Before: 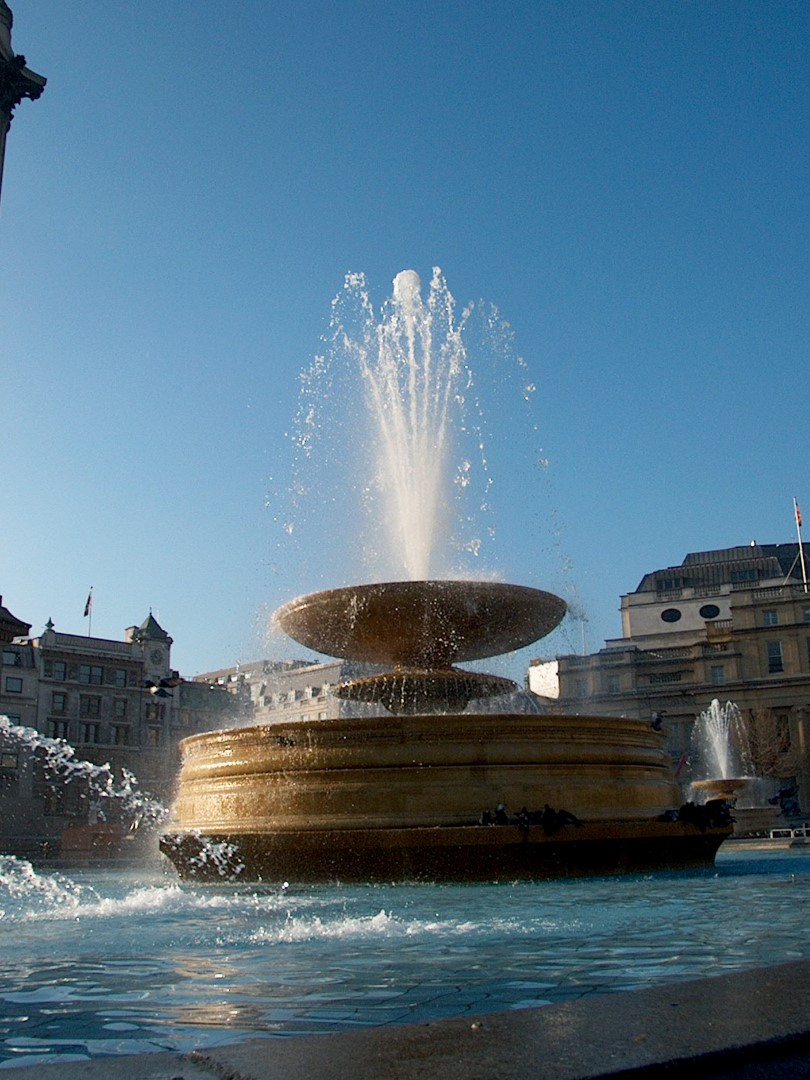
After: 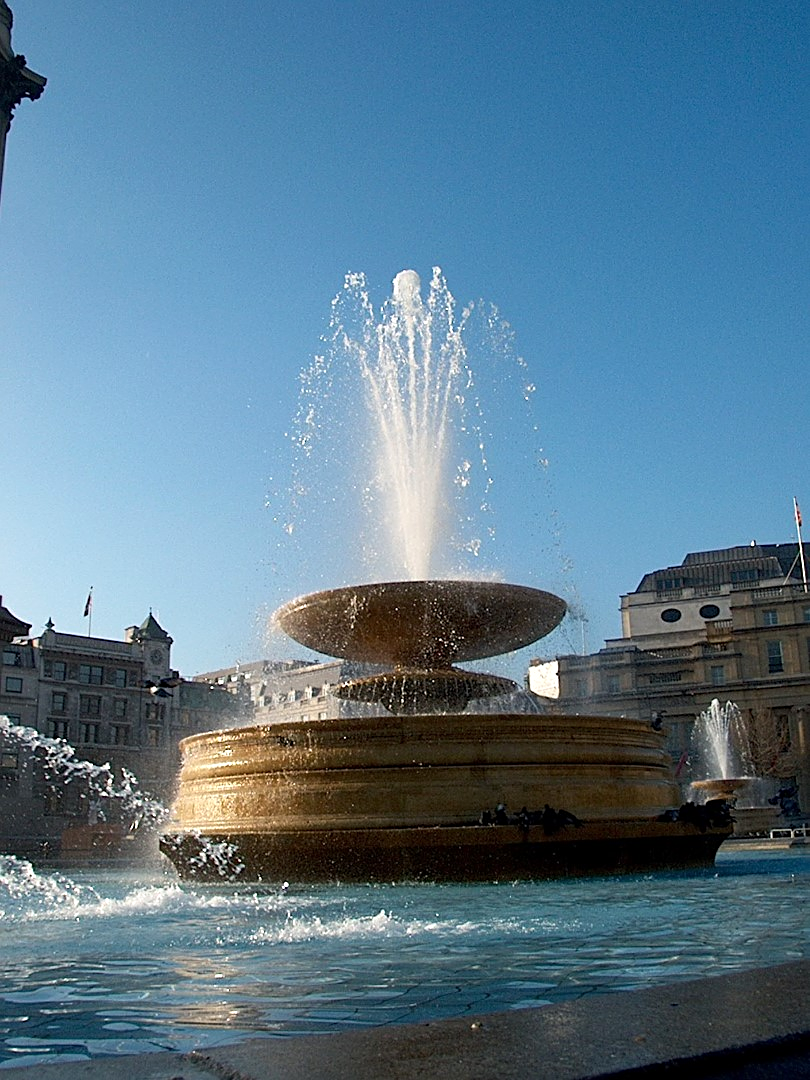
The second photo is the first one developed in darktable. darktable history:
sharpen: on, module defaults
exposure: exposure 0.2 EV, compensate highlight preservation false
